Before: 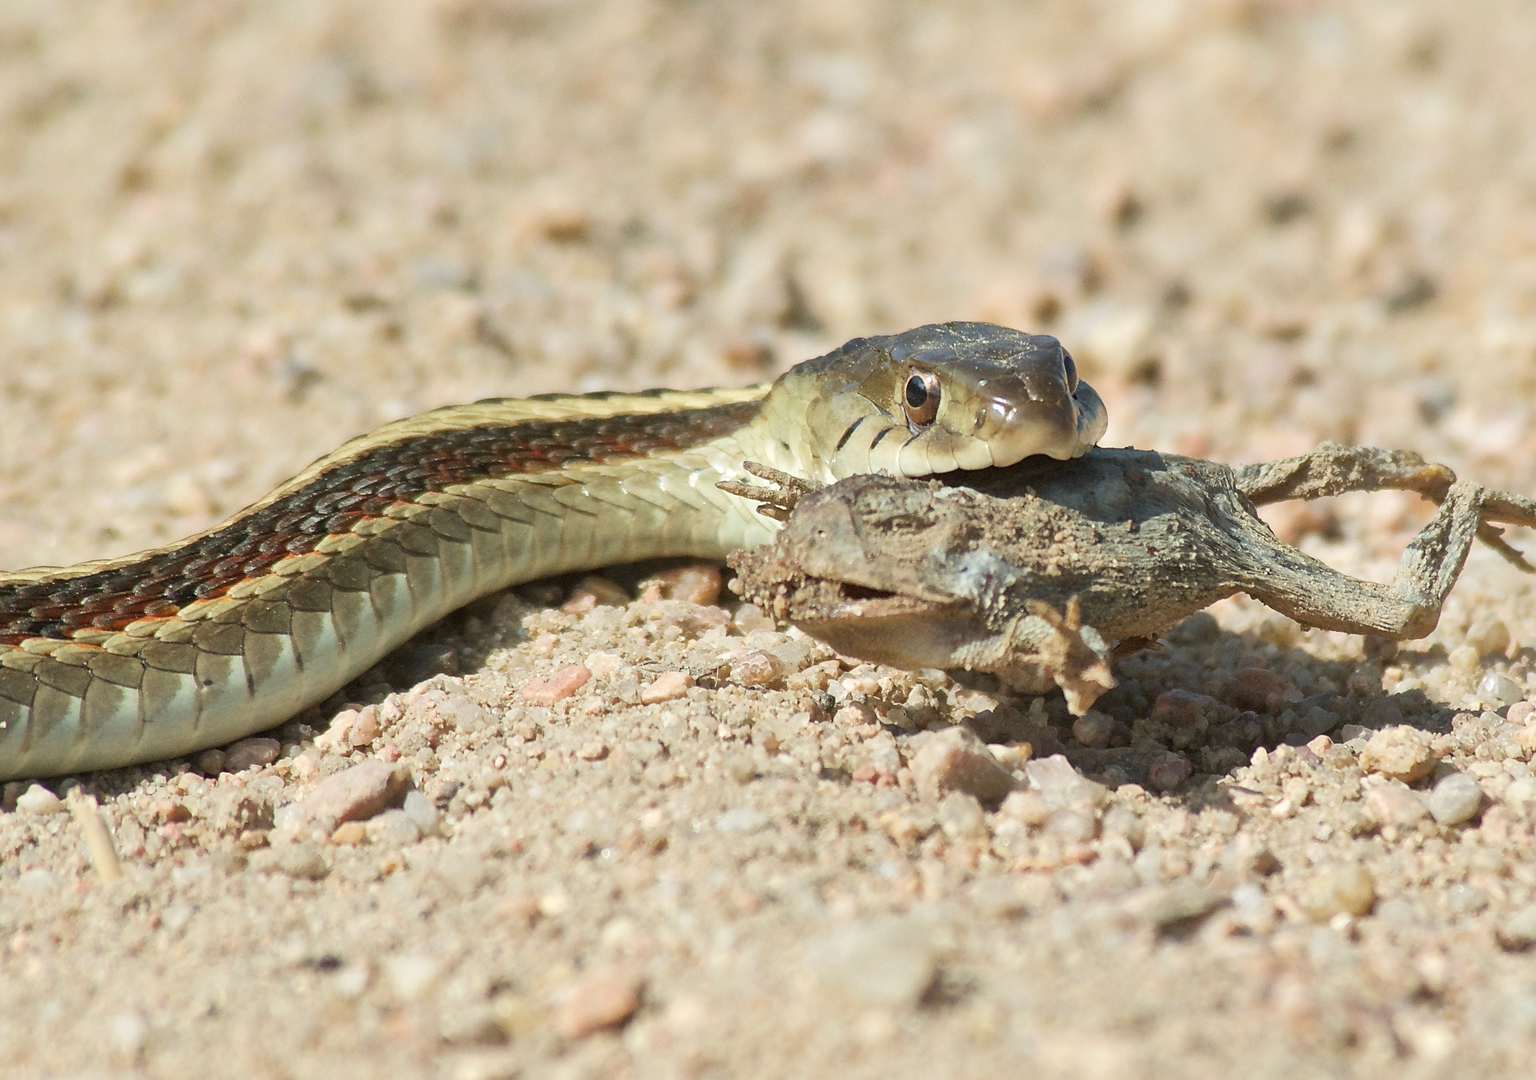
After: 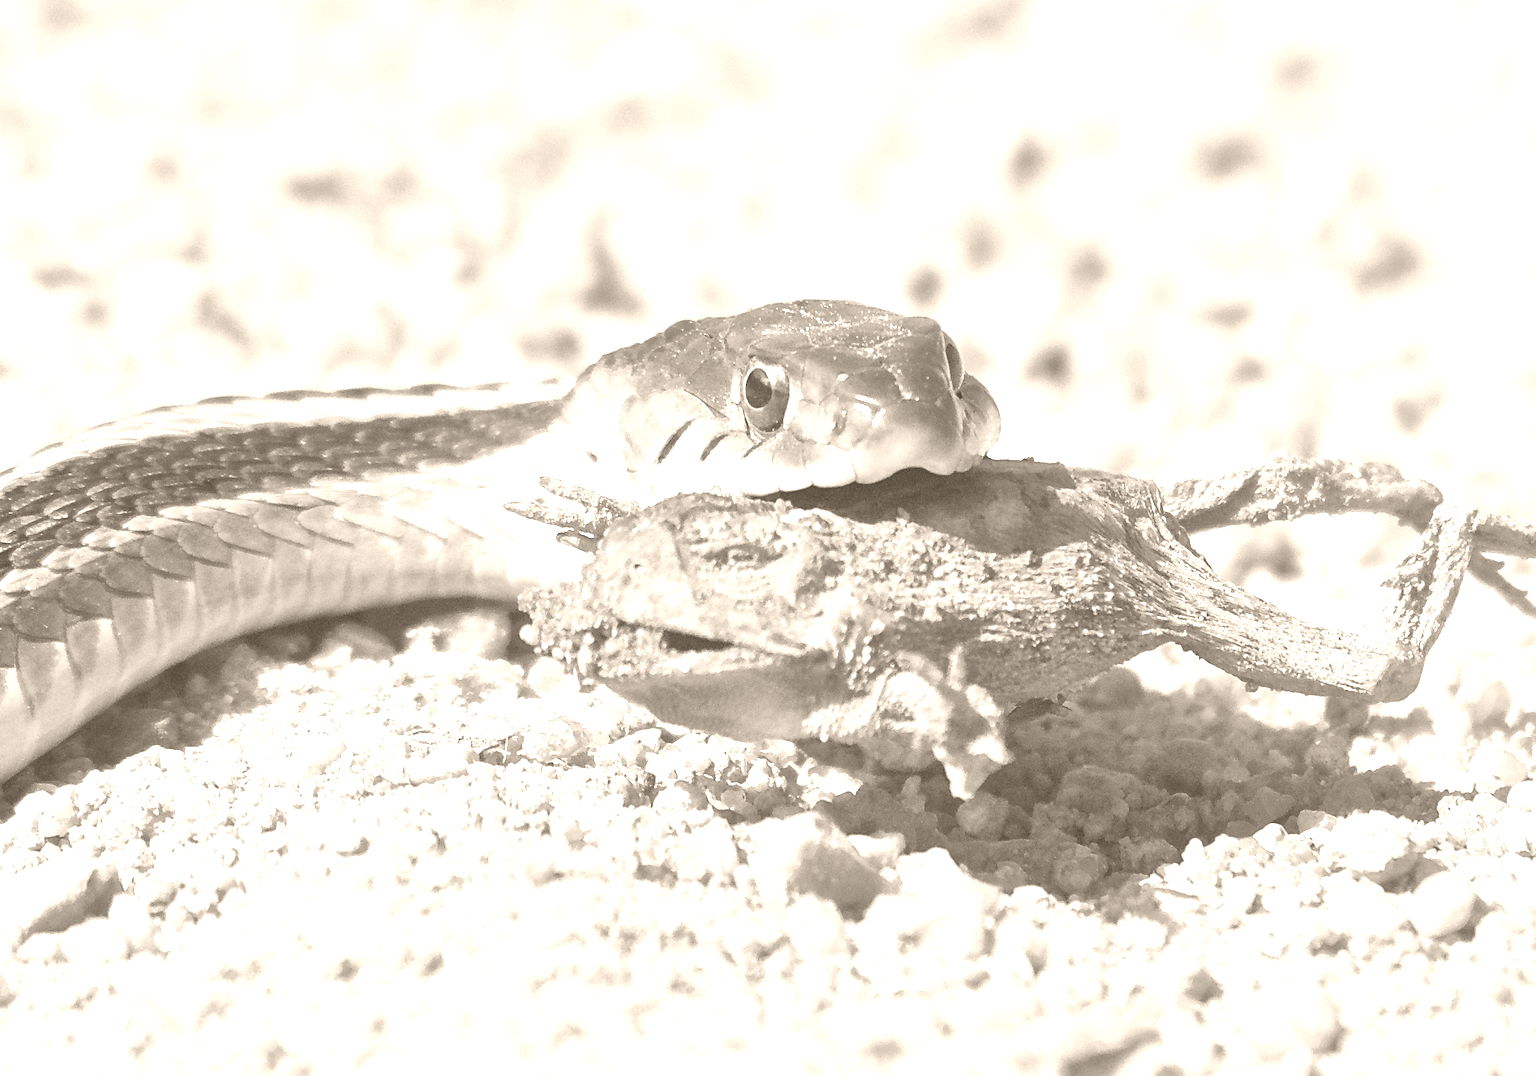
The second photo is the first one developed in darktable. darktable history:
exposure: exposure -0.048 EV, compensate highlight preservation false
crop and rotate: left 20.74%, top 7.912%, right 0.375%, bottom 13.378%
colorize: hue 34.49°, saturation 35.33%, source mix 100%, version 1
